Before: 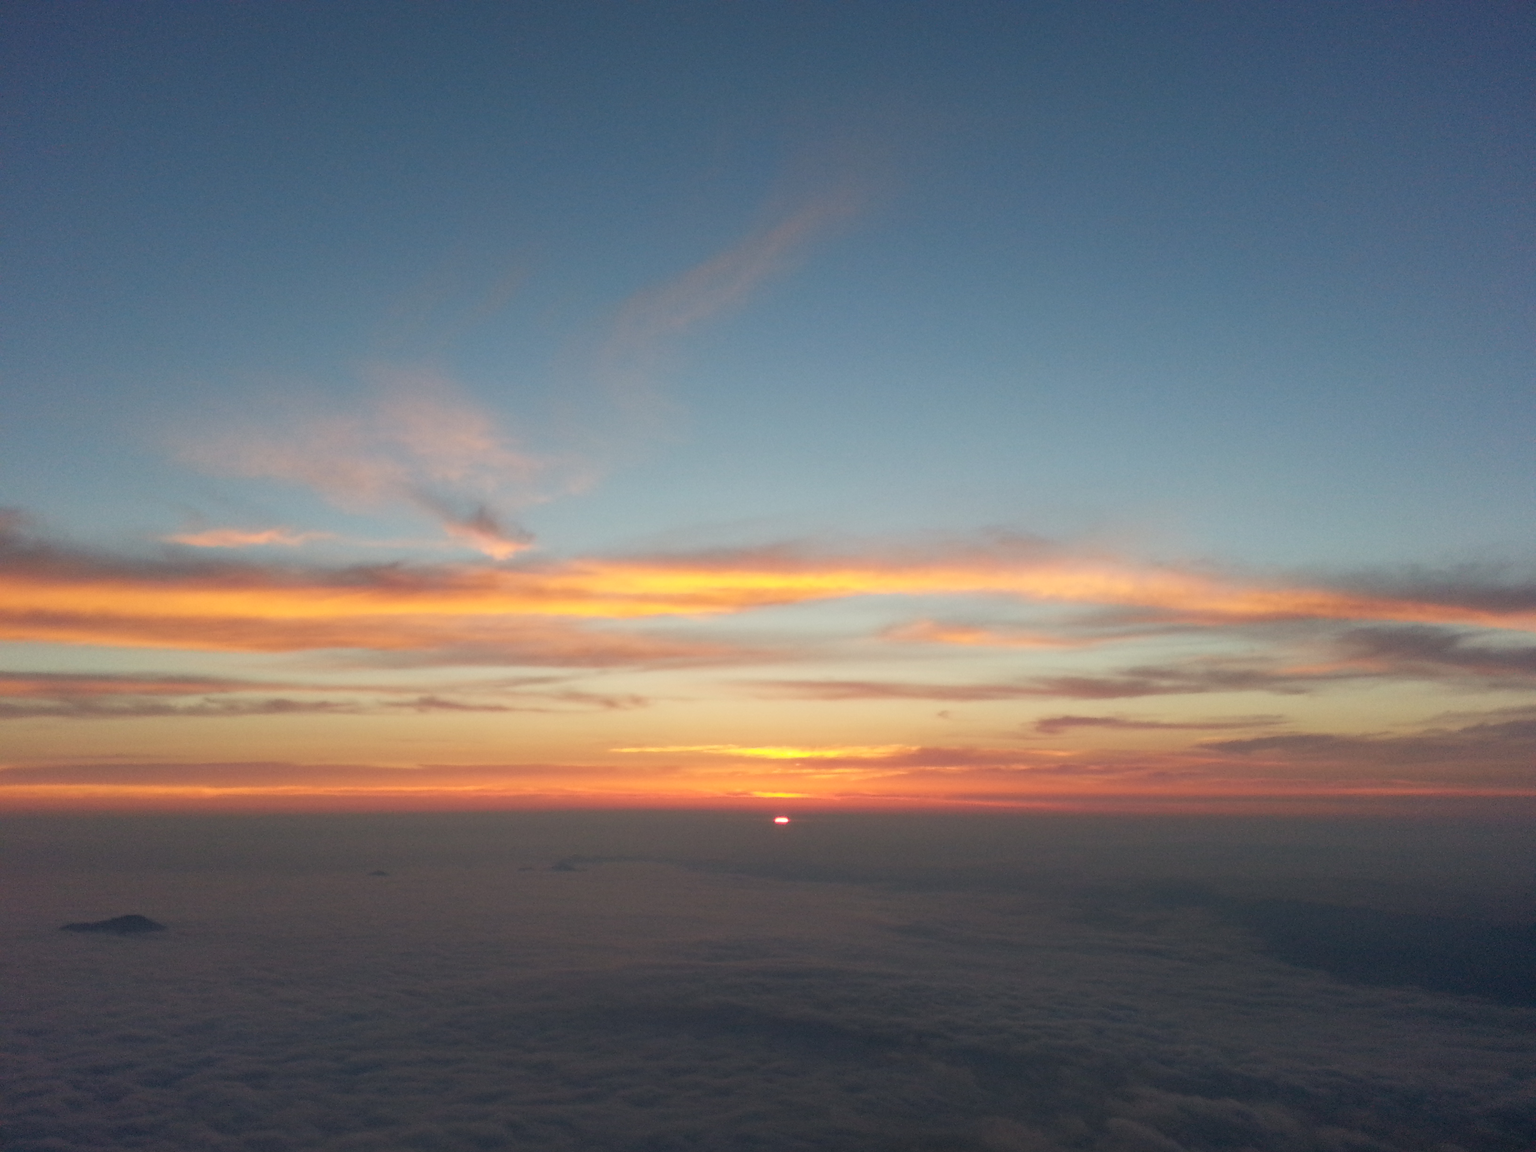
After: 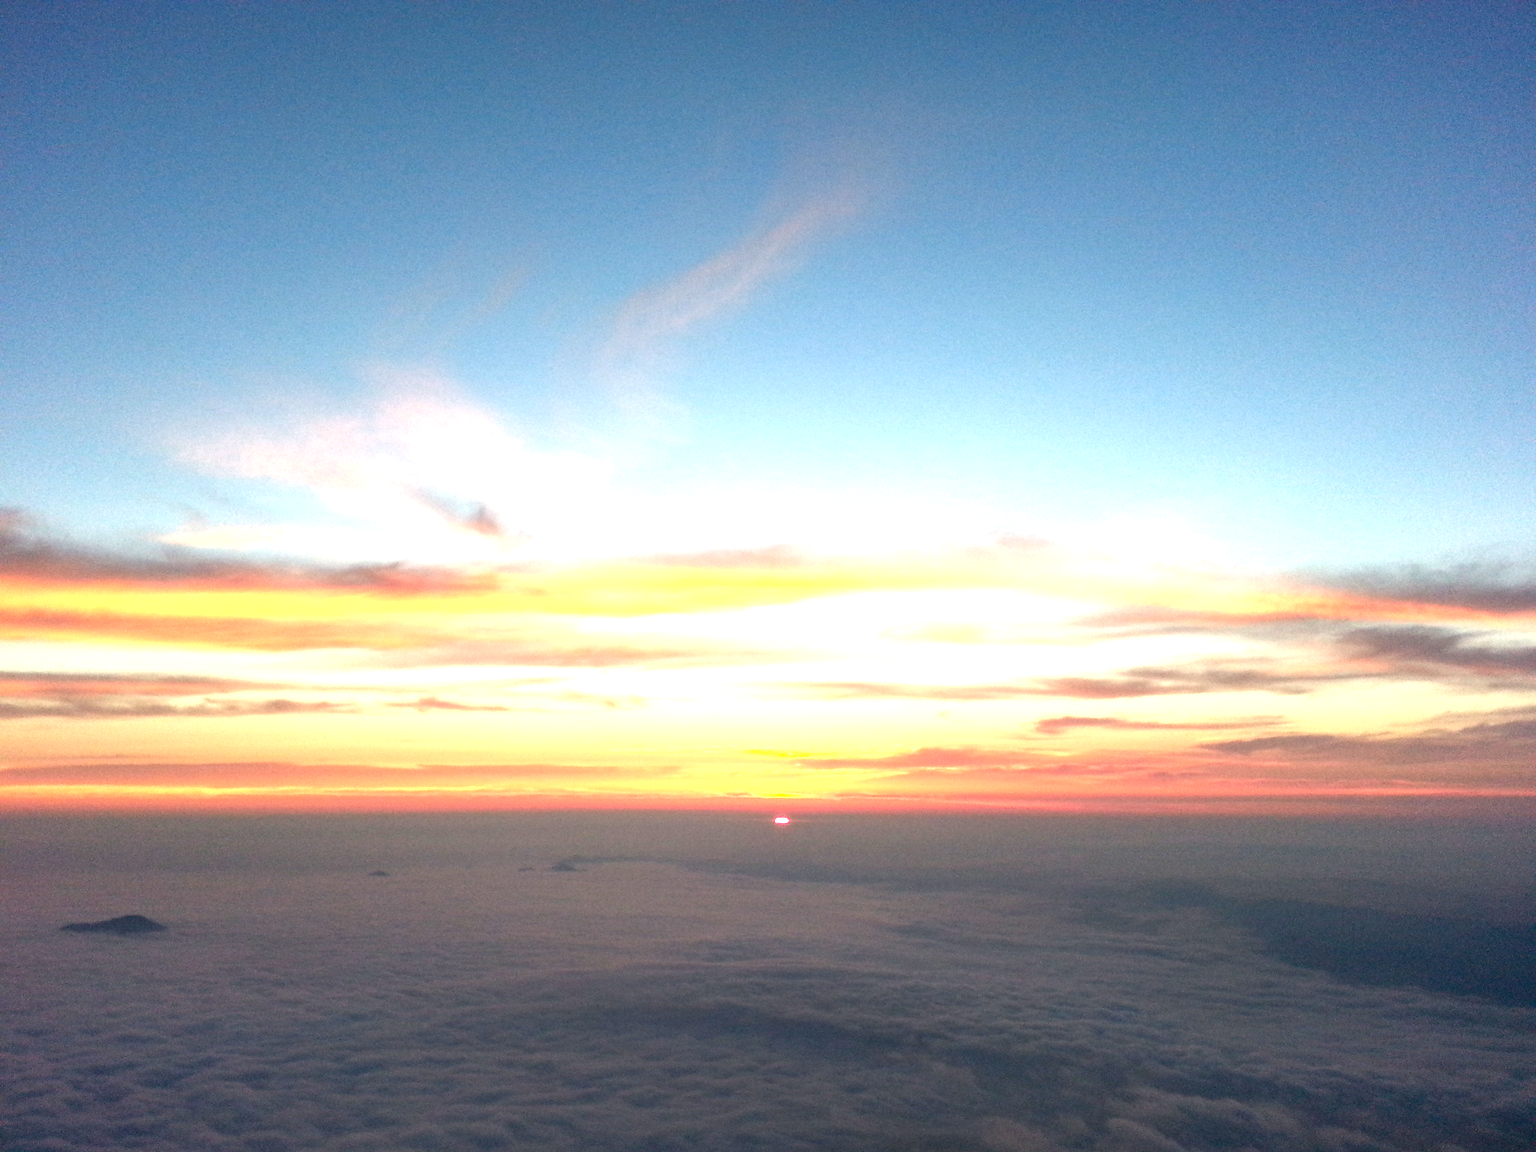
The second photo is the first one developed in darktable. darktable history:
local contrast: on, module defaults
contrast brightness saturation: contrast 0.067, brightness -0.141, saturation 0.113
exposure: exposure 1.496 EV, compensate exposure bias true, compensate highlight preservation false
